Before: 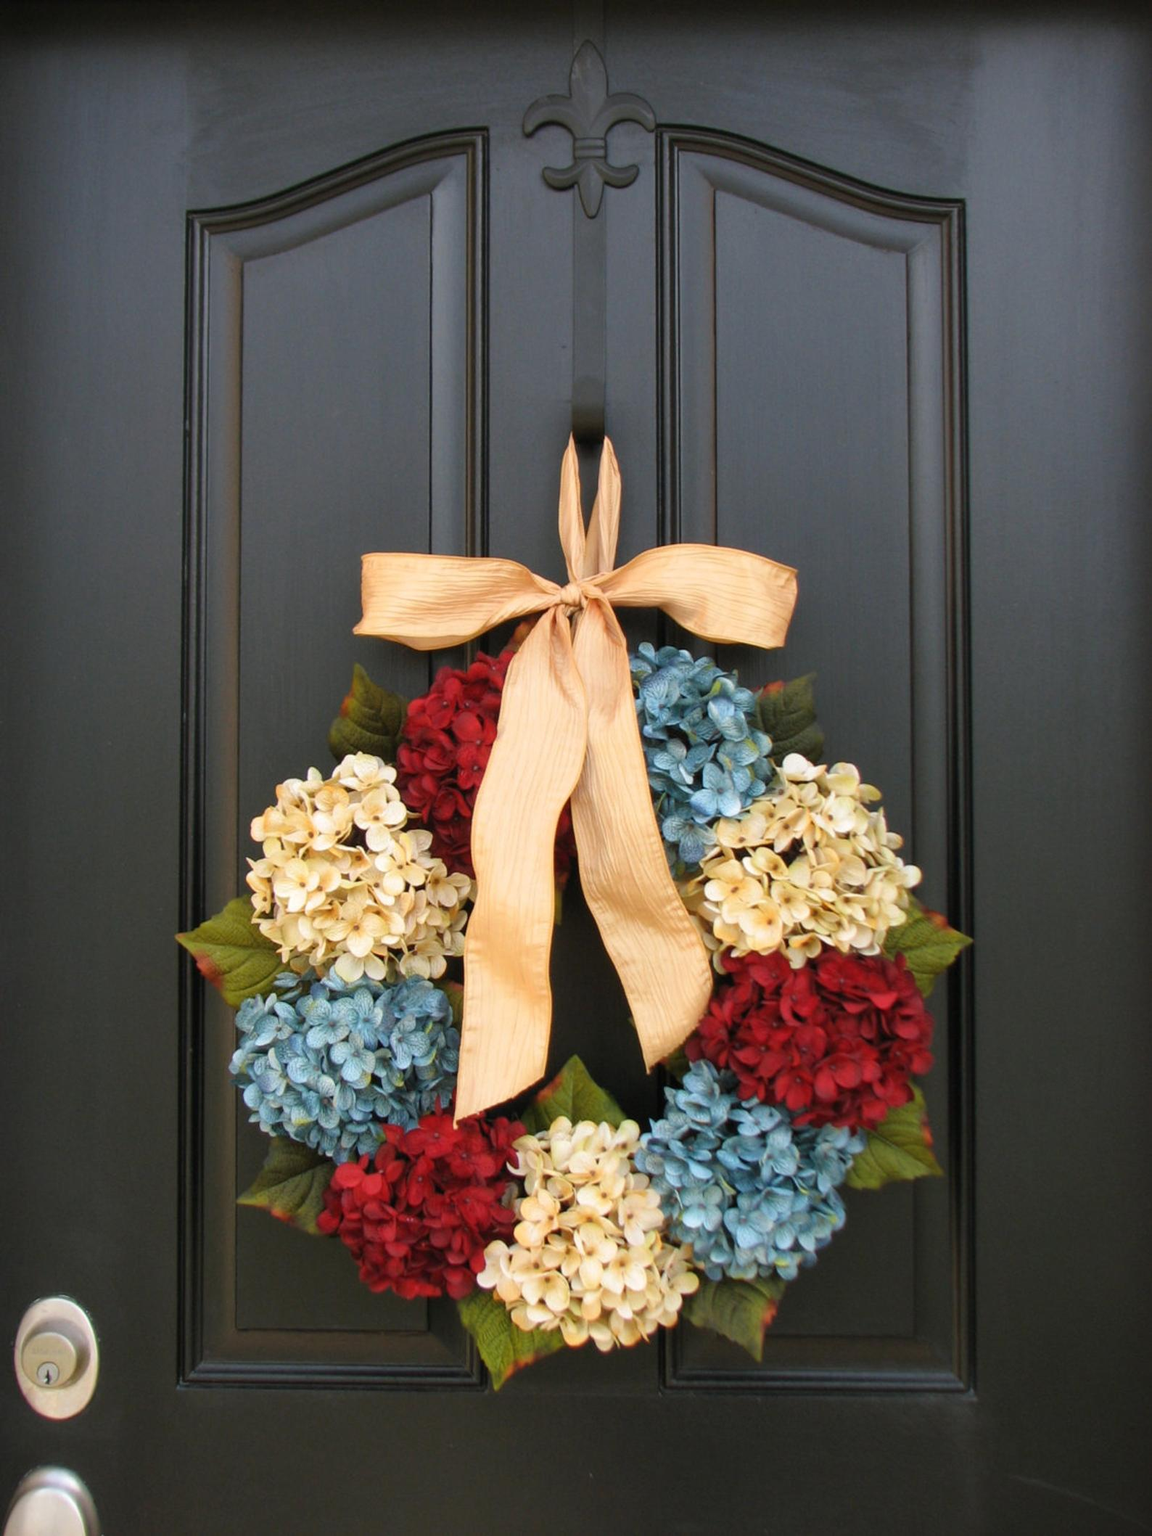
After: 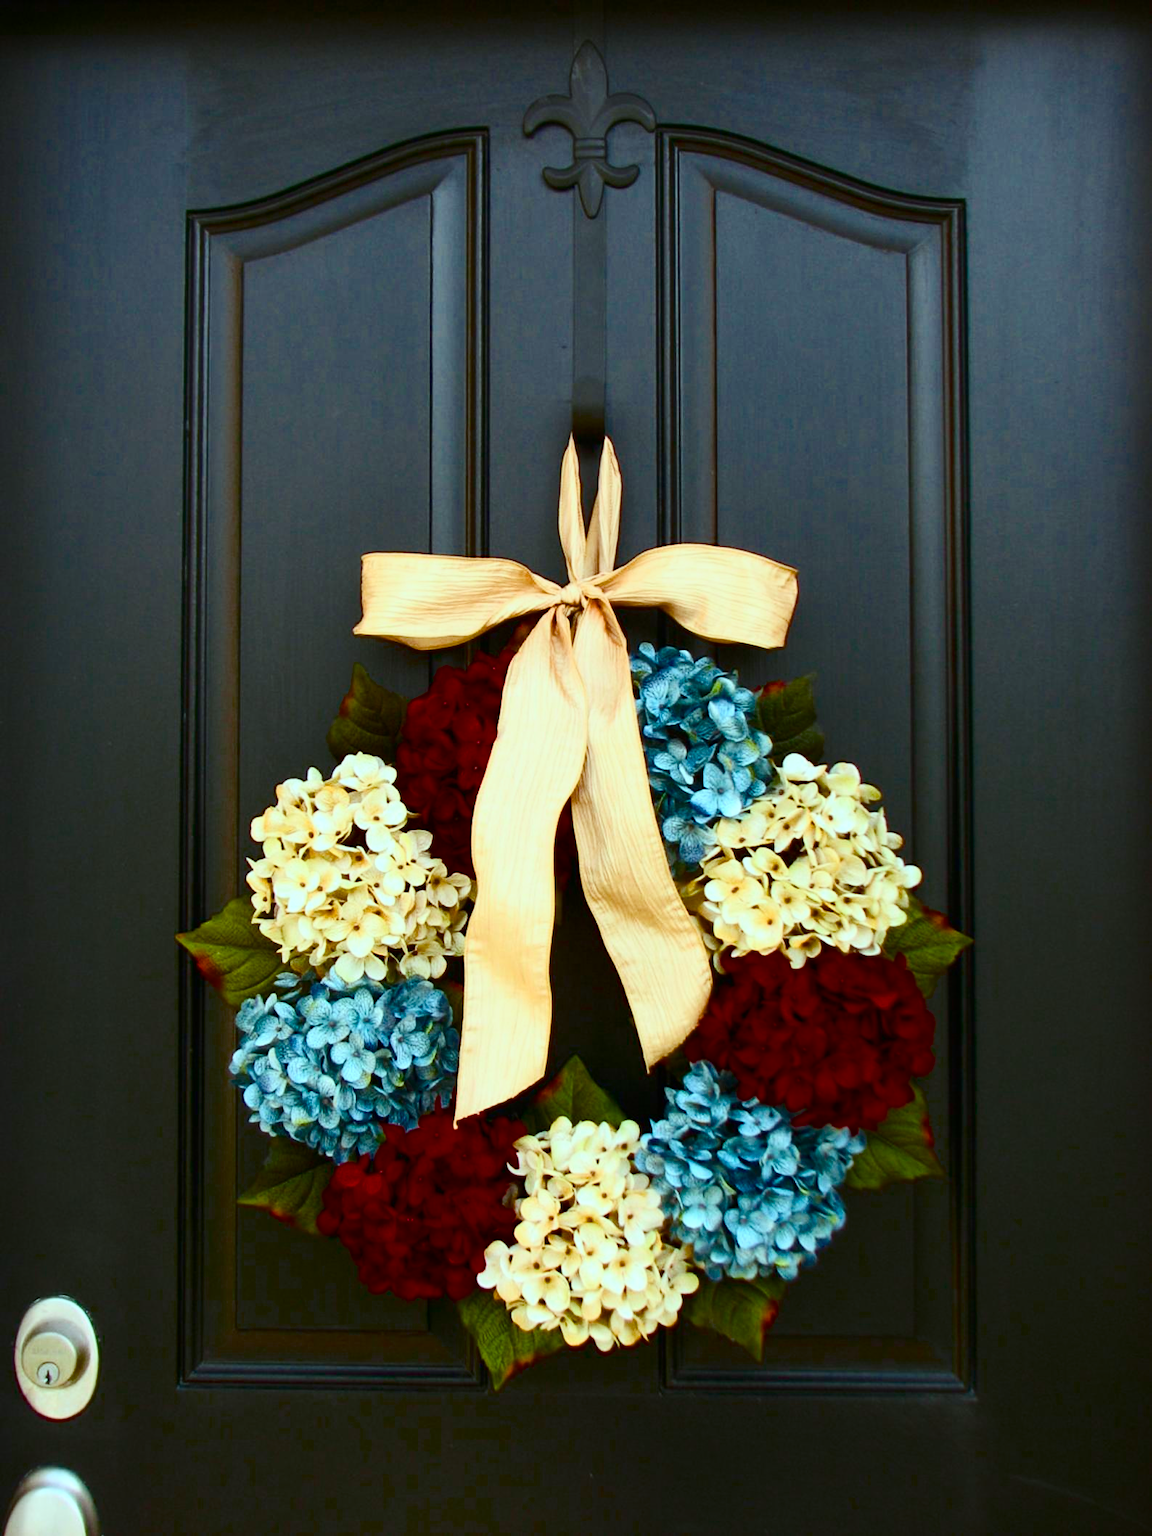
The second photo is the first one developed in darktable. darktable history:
color balance rgb: highlights gain › chroma 4.007%, highlights gain › hue 202.2°, linear chroma grading › global chroma 9.103%, perceptual saturation grading › global saturation 20%, perceptual saturation grading › highlights -24.775%, perceptual saturation grading › shadows 50.153%, saturation formula JzAzBz (2021)
contrast brightness saturation: contrast 0.281
